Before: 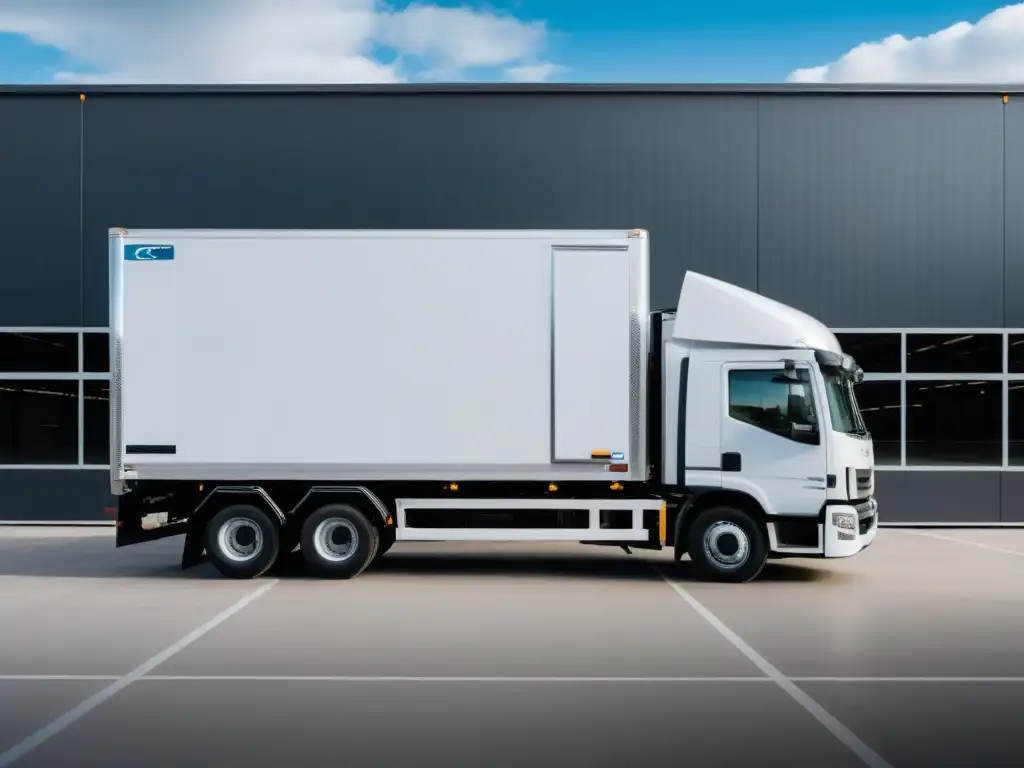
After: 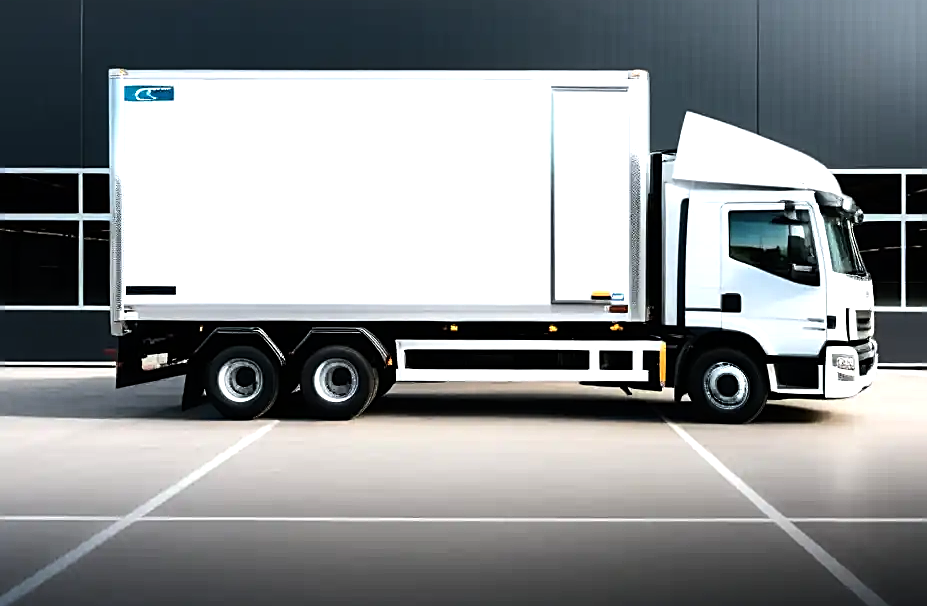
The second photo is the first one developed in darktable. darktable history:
sharpen: on, module defaults
crop: top 20.819%, right 9.435%, bottom 0.208%
tone equalizer: -8 EV -1.11 EV, -7 EV -0.978 EV, -6 EV -0.871 EV, -5 EV -0.583 EV, -3 EV 0.606 EV, -2 EV 0.88 EV, -1 EV 1 EV, +0 EV 1.06 EV, edges refinement/feathering 500, mask exposure compensation -1.57 EV, preserve details no
